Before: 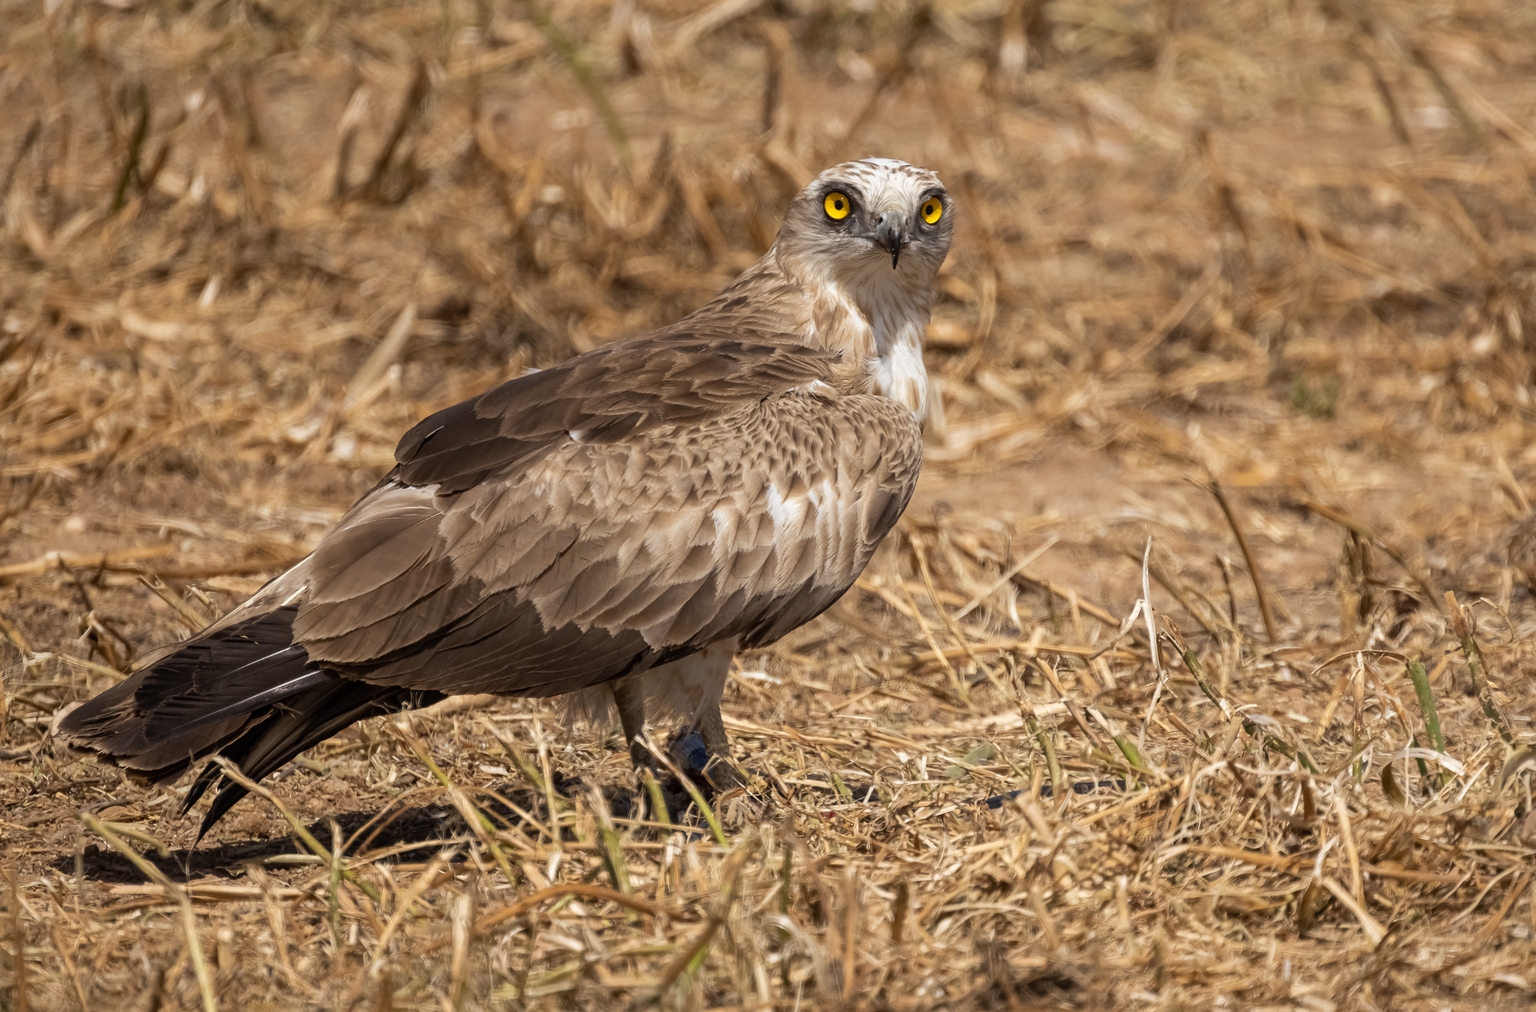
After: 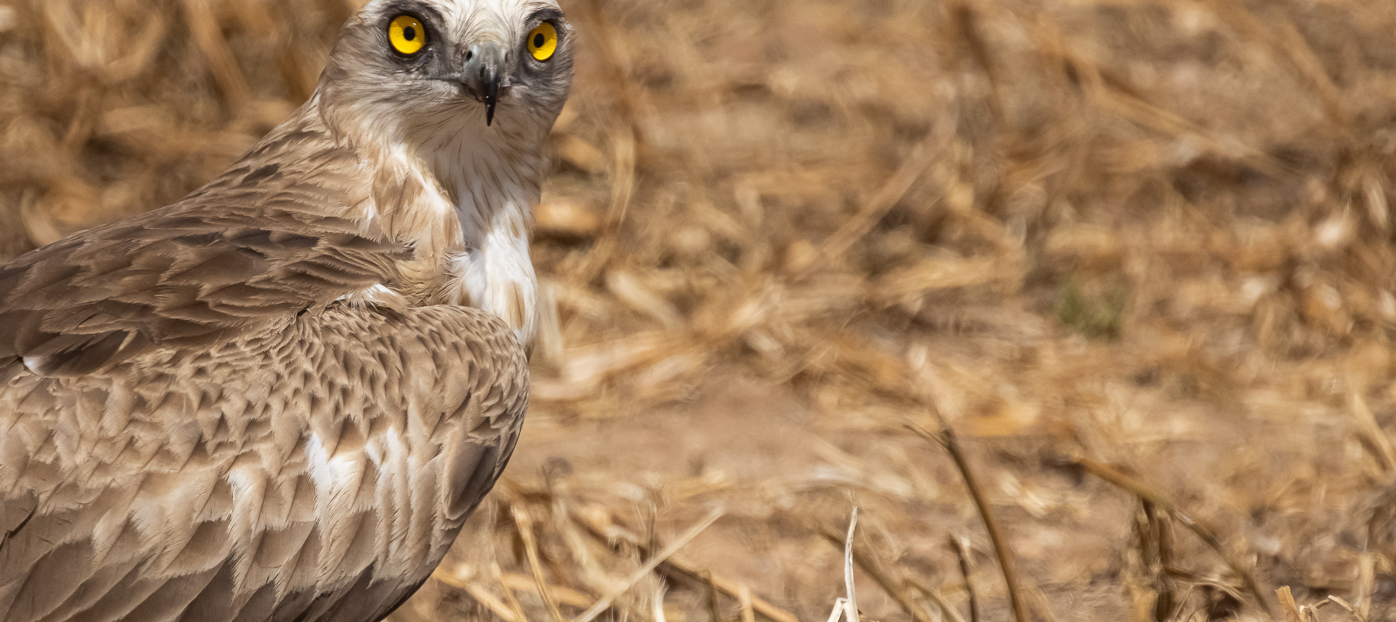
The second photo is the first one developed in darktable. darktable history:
crop: left 36.002%, top 17.989%, right 0.519%, bottom 39.017%
